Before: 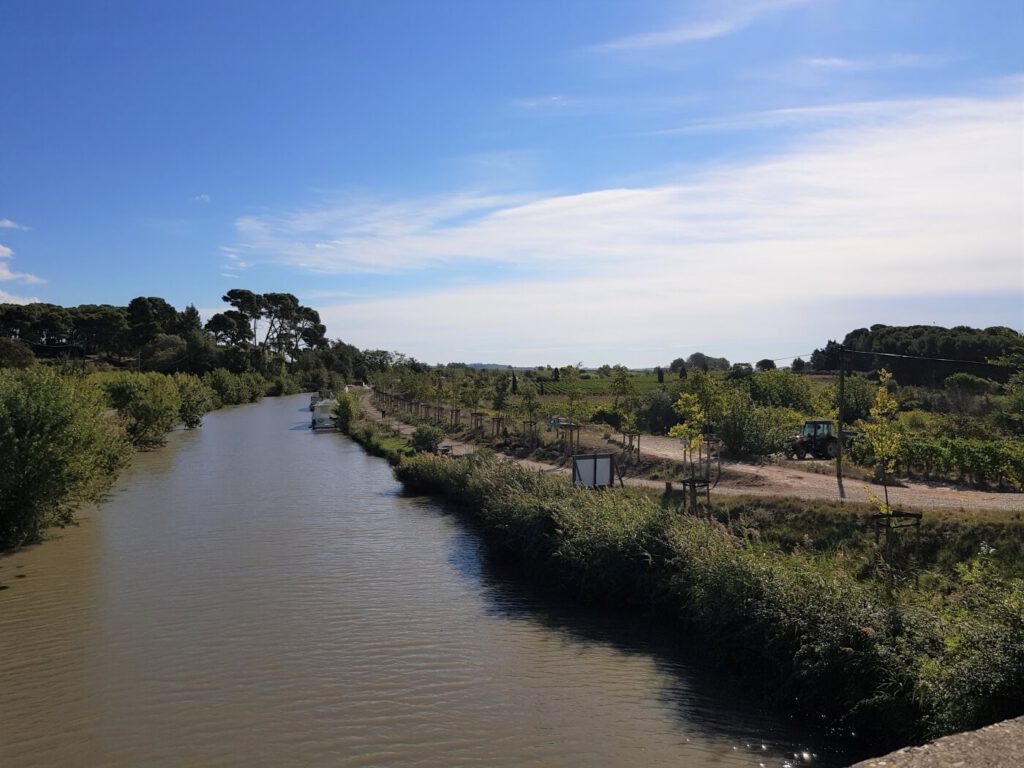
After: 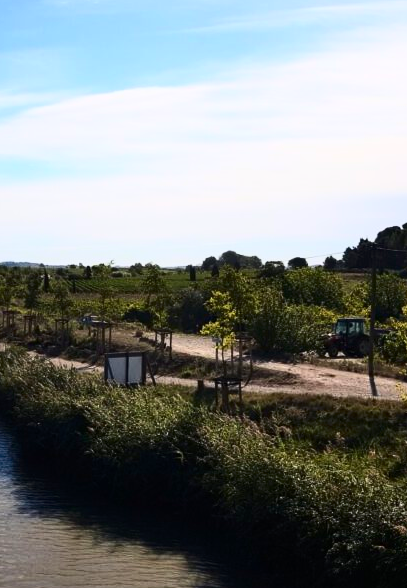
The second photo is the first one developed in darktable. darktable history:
crop: left 45.721%, top 13.393%, right 14.118%, bottom 10.01%
contrast brightness saturation: contrast 0.4, brightness 0.1, saturation 0.21
